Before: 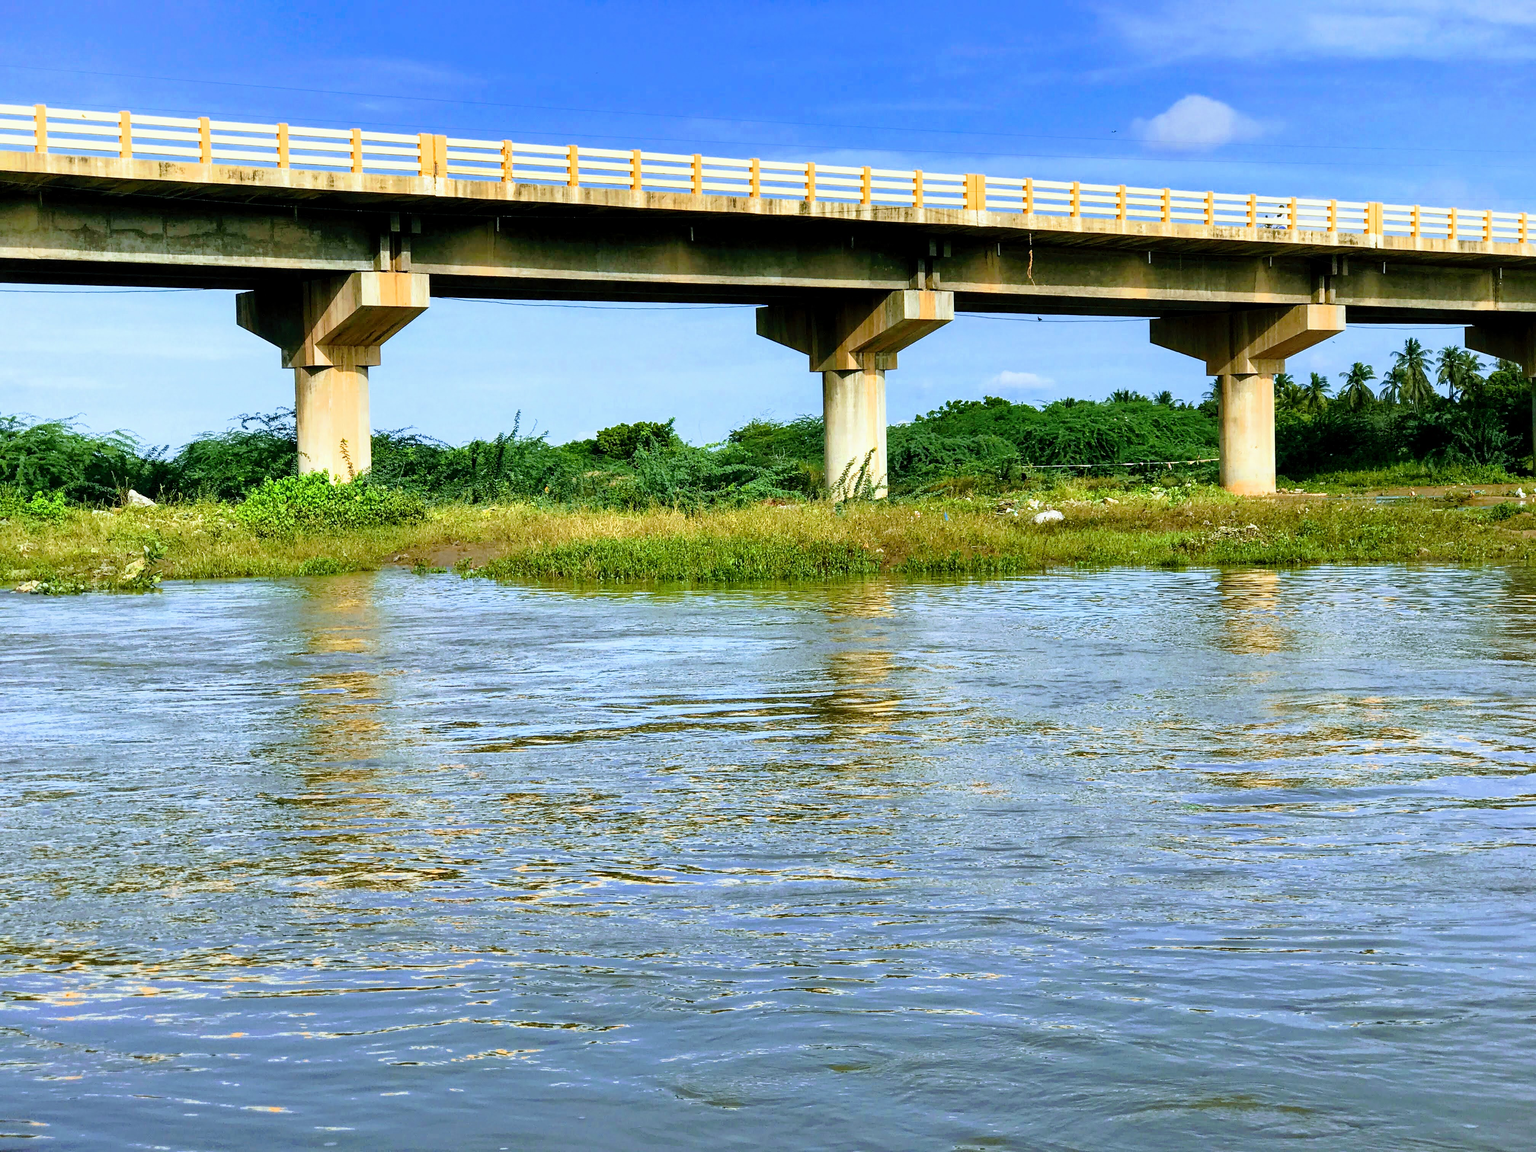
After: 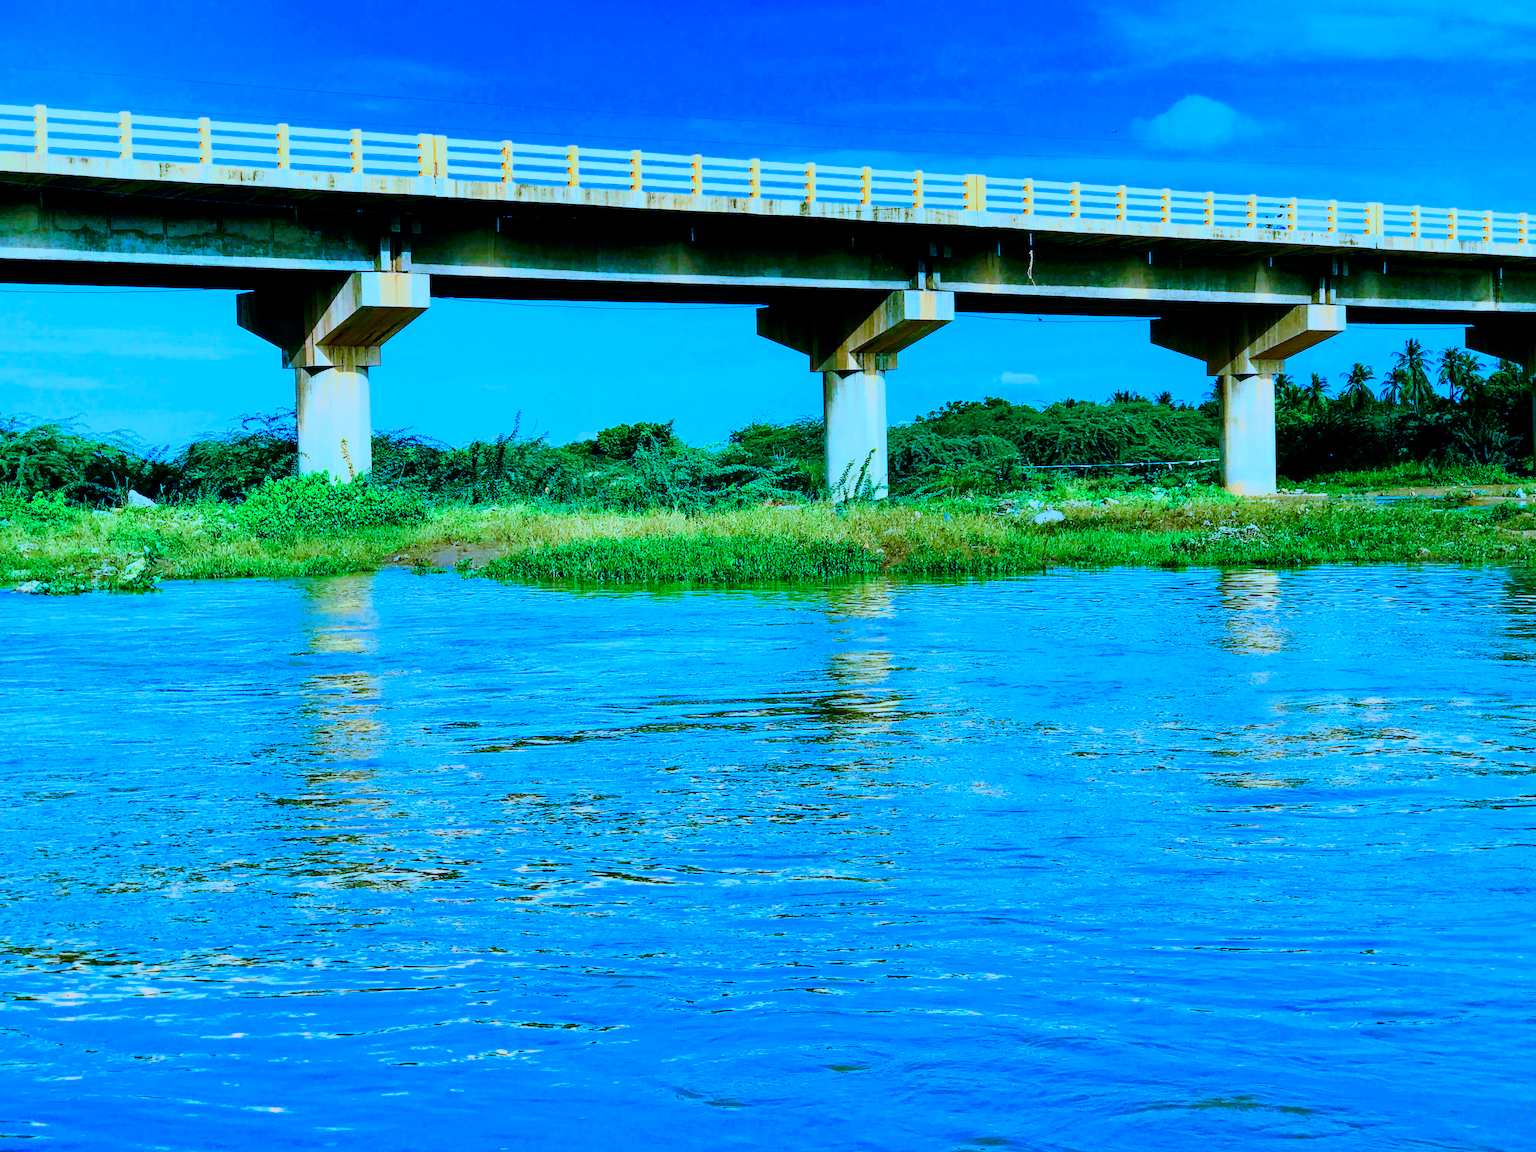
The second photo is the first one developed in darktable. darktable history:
color calibration: illuminant as shot in camera, x 0.442, y 0.413, temperature 2903.13 K
filmic rgb: black relative exposure -7.65 EV, white relative exposure 4.56 EV, hardness 3.61
contrast brightness saturation: contrast 0.26, brightness 0.02, saturation 0.87
